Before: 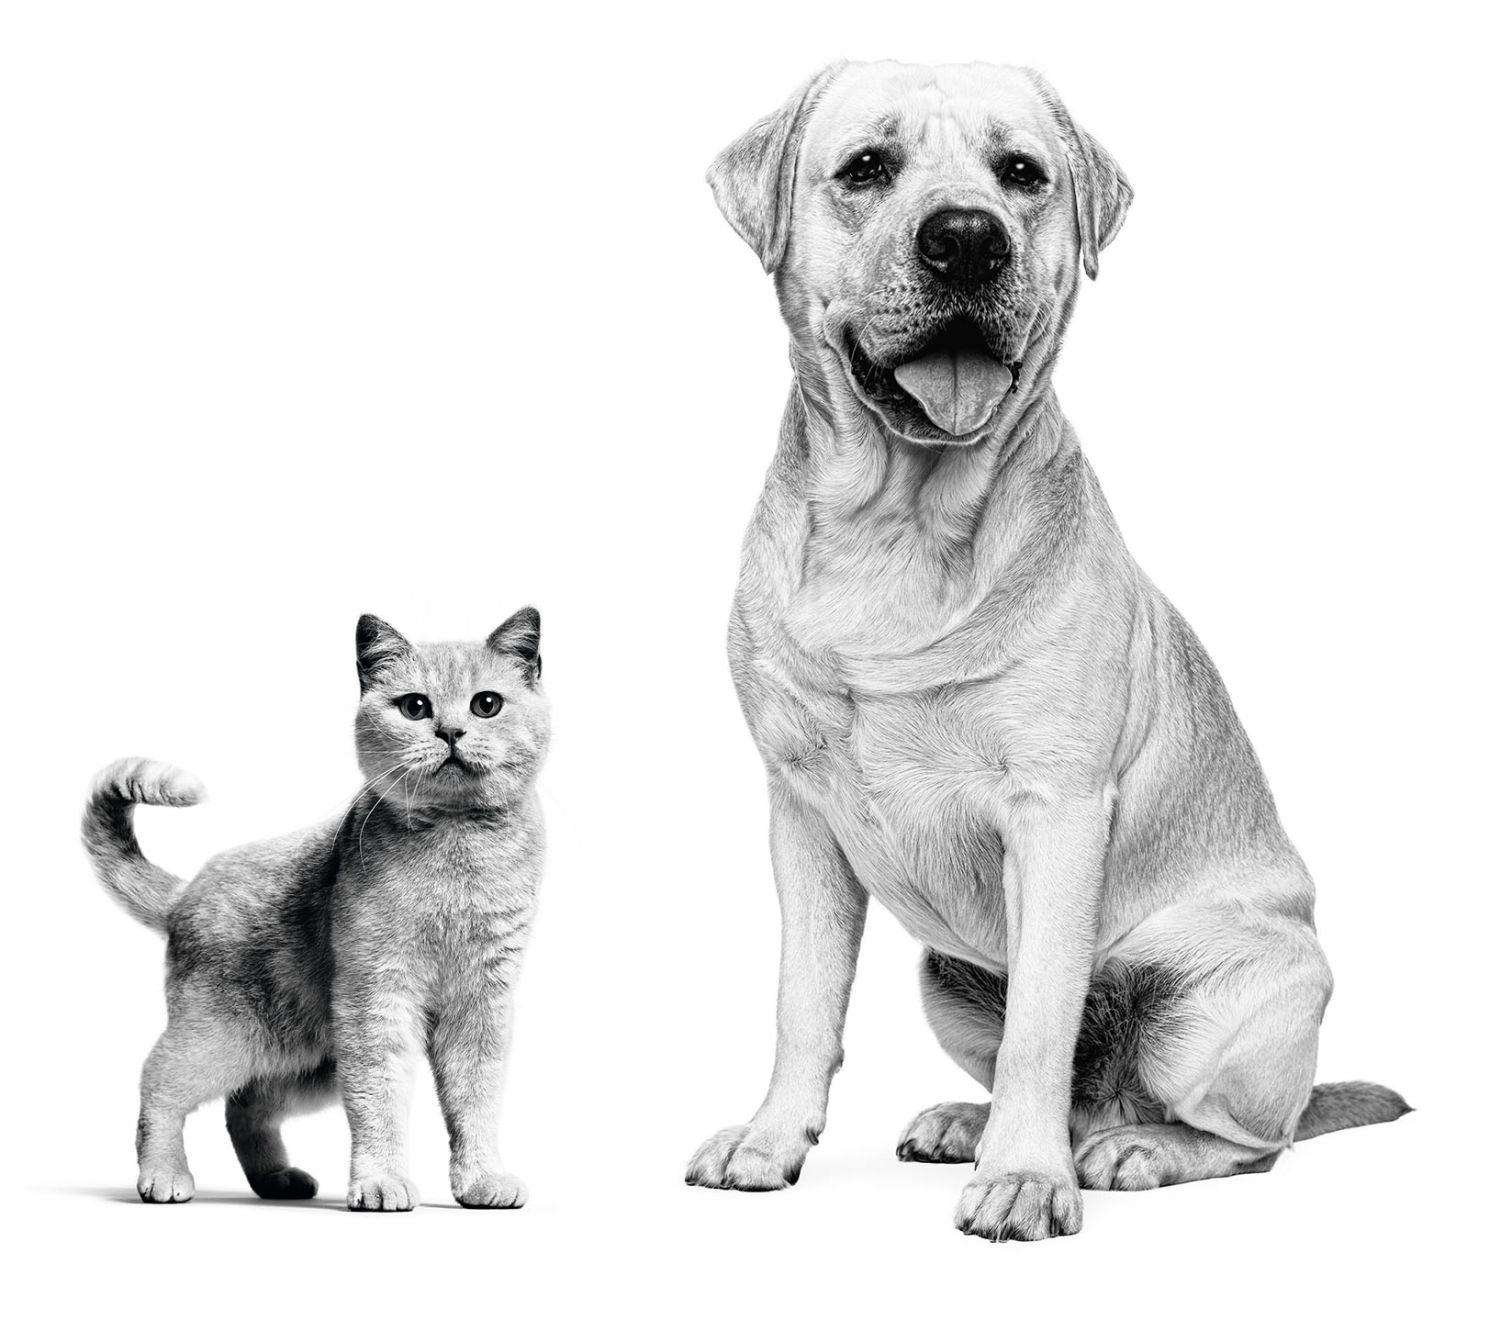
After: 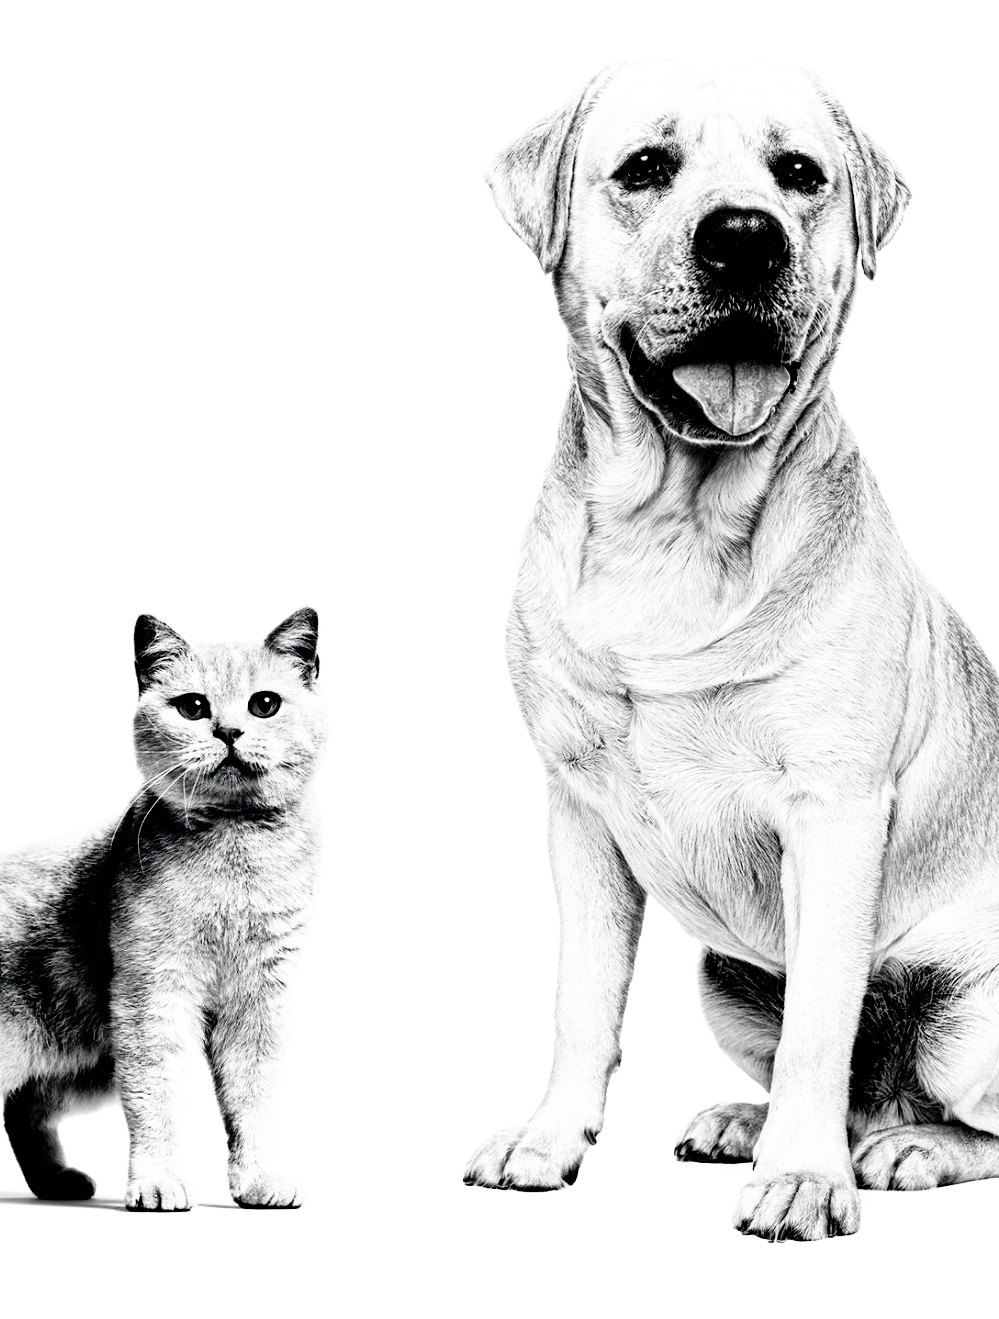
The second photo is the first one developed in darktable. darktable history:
tone equalizer: on, module defaults
filmic rgb: black relative exposure -3.8 EV, white relative exposure 2.38 EV, dynamic range scaling -49.94%, hardness 3.42, latitude 30.32%, contrast 1.807, add noise in highlights 0.001, preserve chrominance no, color science v3 (2019), use custom middle-gray values true, contrast in highlights soft
crop and rotate: left 14.837%, right 18.568%
